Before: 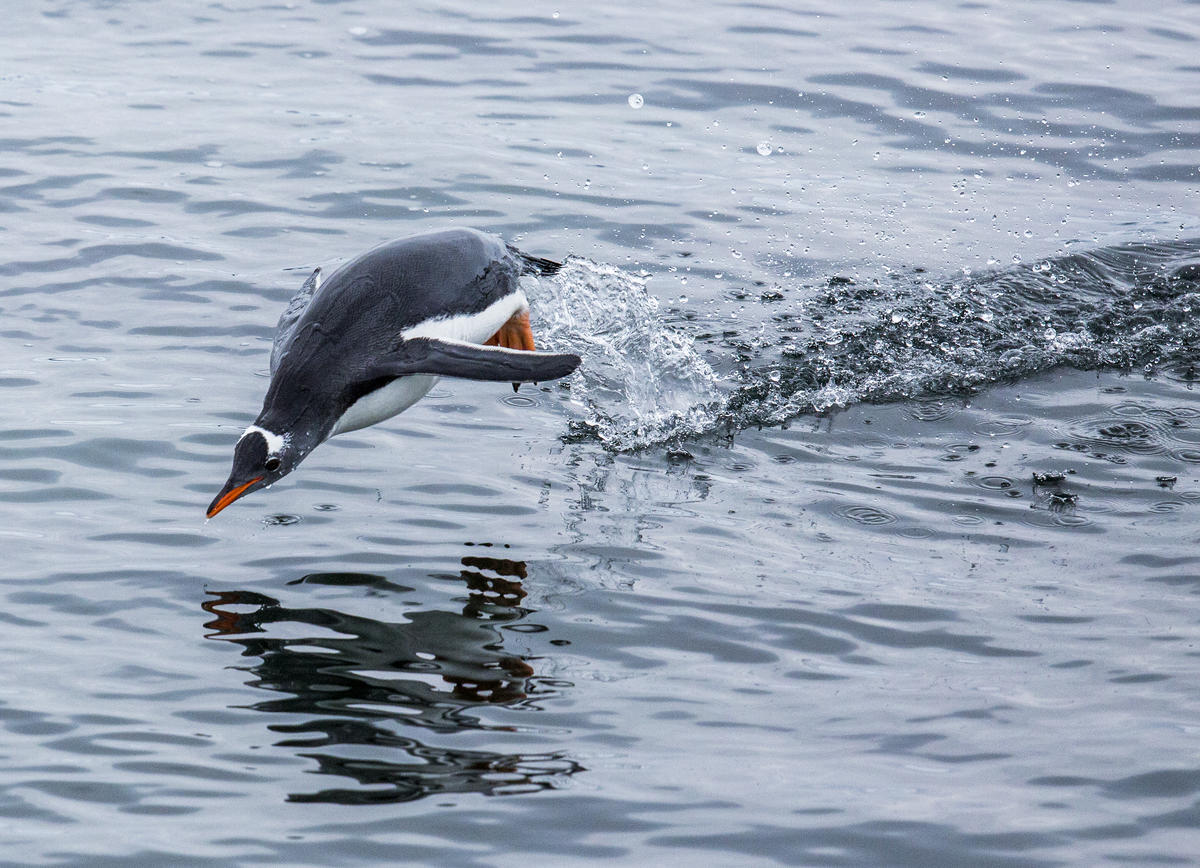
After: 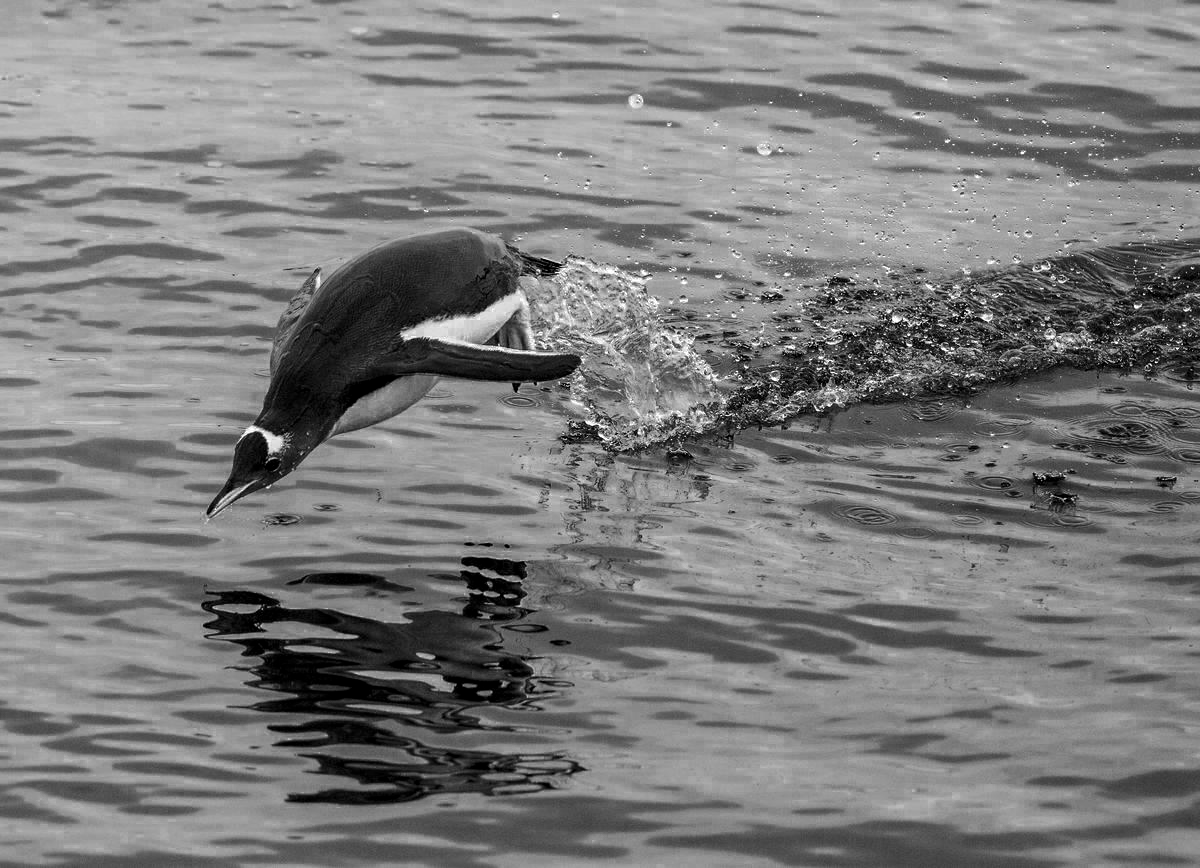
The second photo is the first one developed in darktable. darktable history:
contrast equalizer: octaves 7, y [[0.6 ×6], [0.55 ×6], [0 ×6], [0 ×6], [0 ×6]], mix 0.15
color zones: curves: ch0 [(0, 0.554) (0.146, 0.662) (0.293, 0.86) (0.503, 0.774) (0.637, 0.106) (0.74, 0.072) (0.866, 0.488) (0.998, 0.569)]; ch1 [(0, 0) (0.143, 0) (0.286, 0) (0.429, 0) (0.571, 0) (0.714, 0) (0.857, 0)]
contrast brightness saturation: contrast 0.13, brightness -0.05, saturation 0.16
